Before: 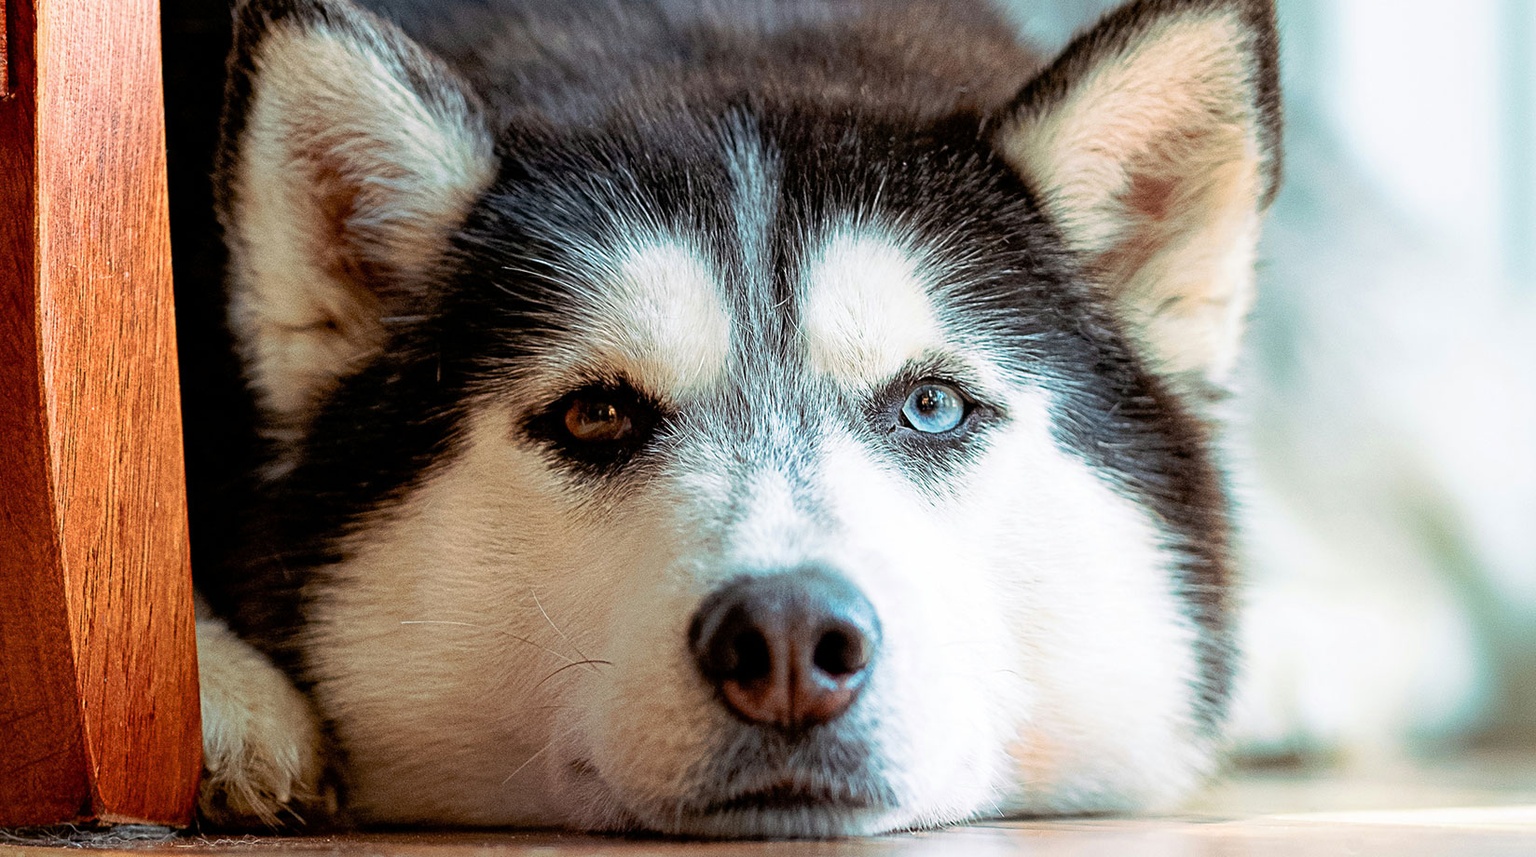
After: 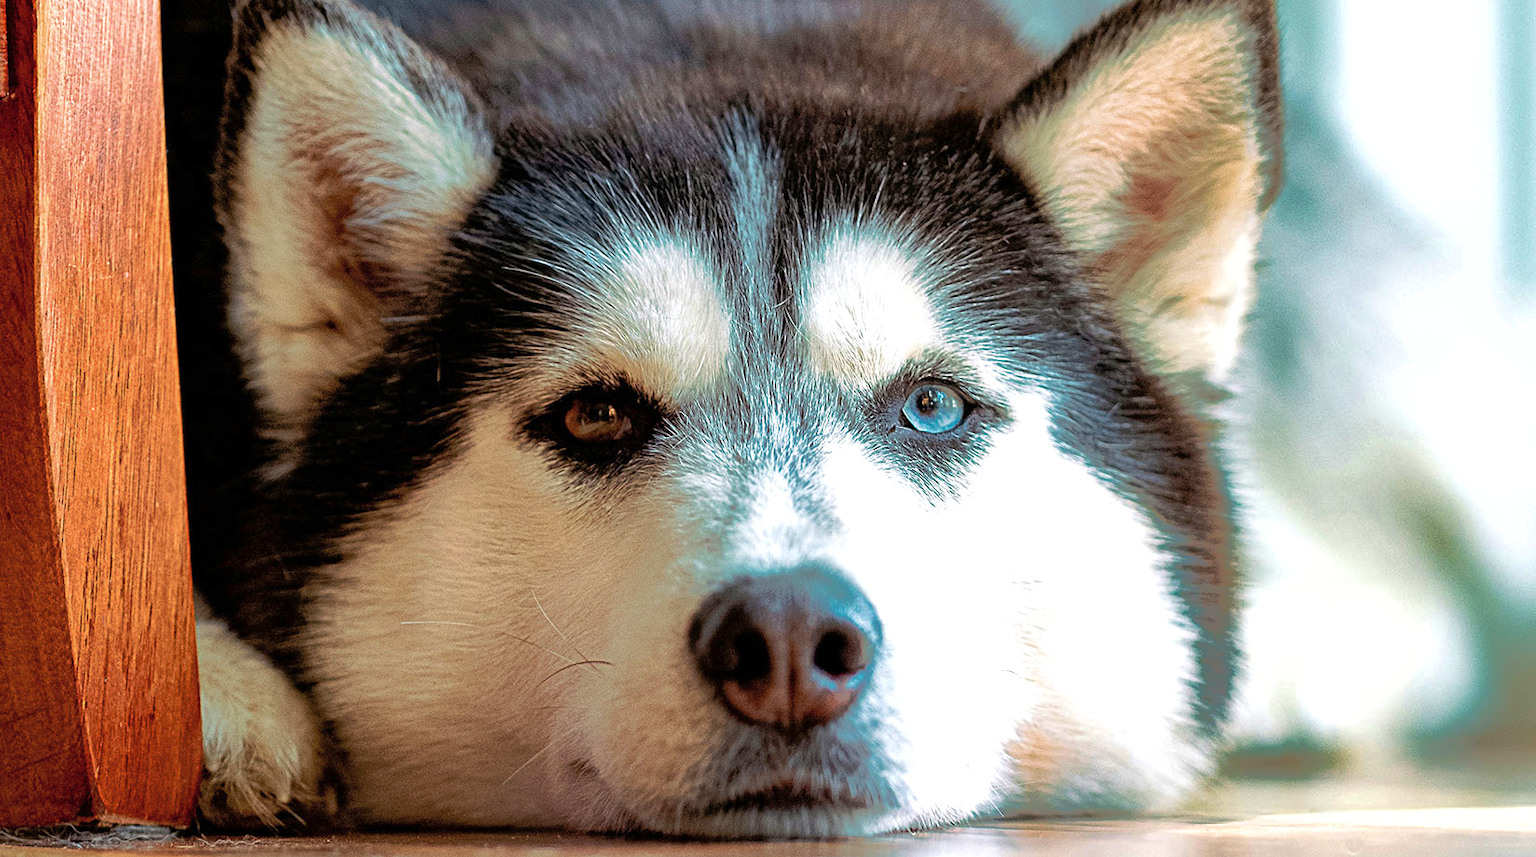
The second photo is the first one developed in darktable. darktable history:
shadows and highlights: shadows 40, highlights -60
exposure: exposure 0.2 EV, compensate highlight preservation false
contrast brightness saturation: saturation -0.05
velvia: on, module defaults
